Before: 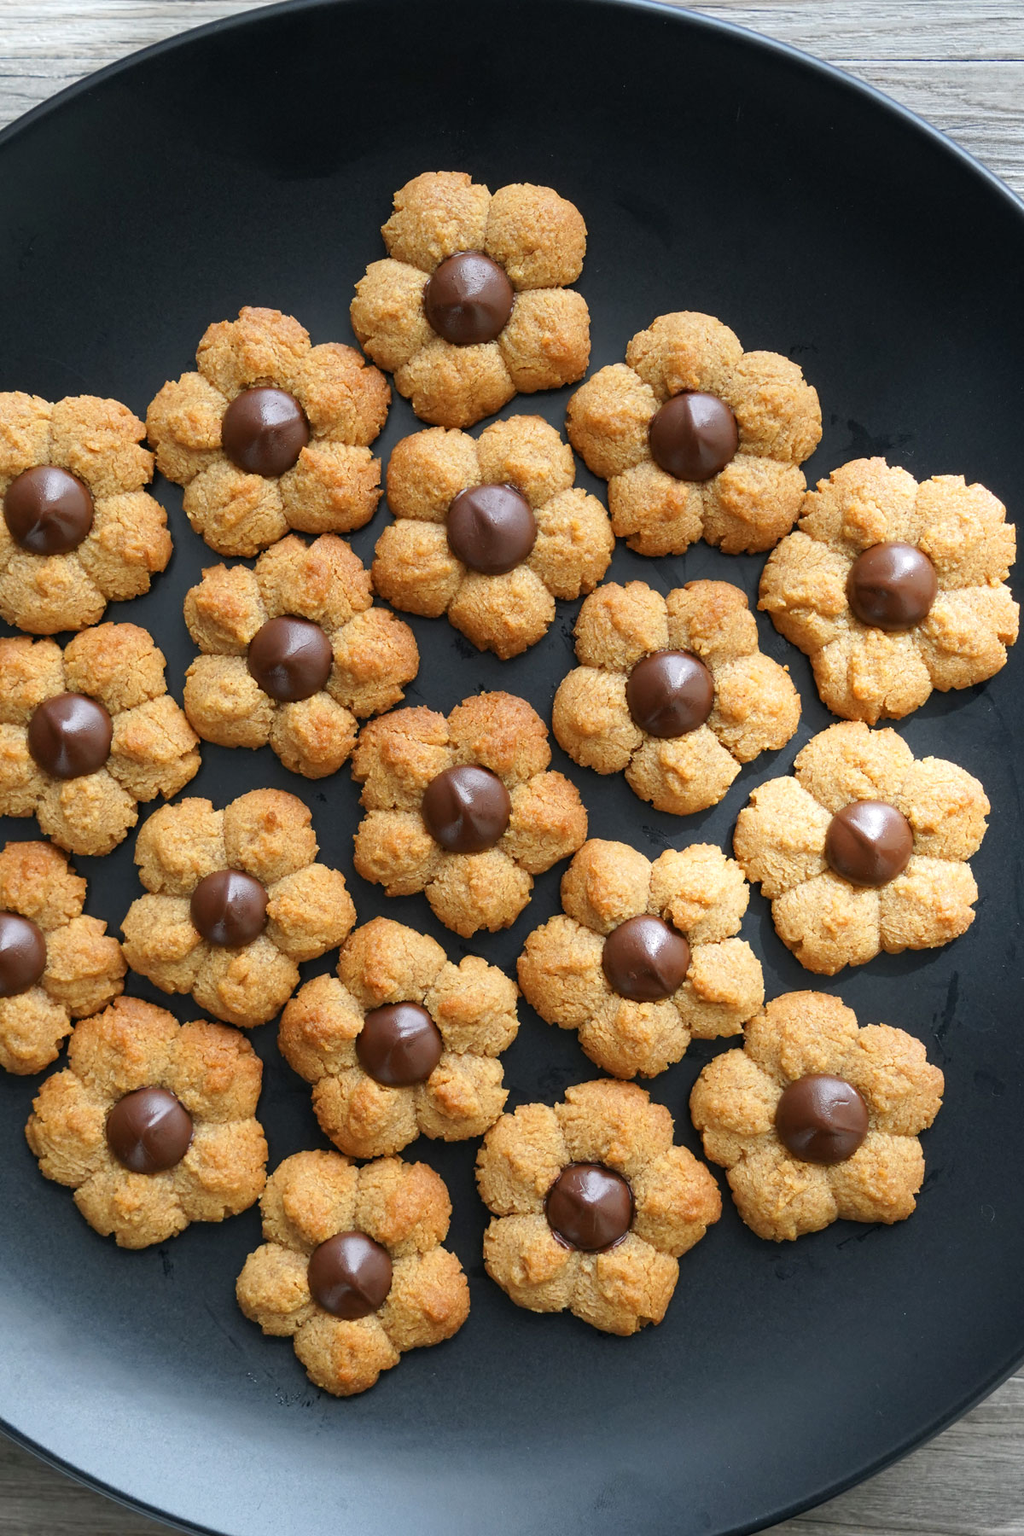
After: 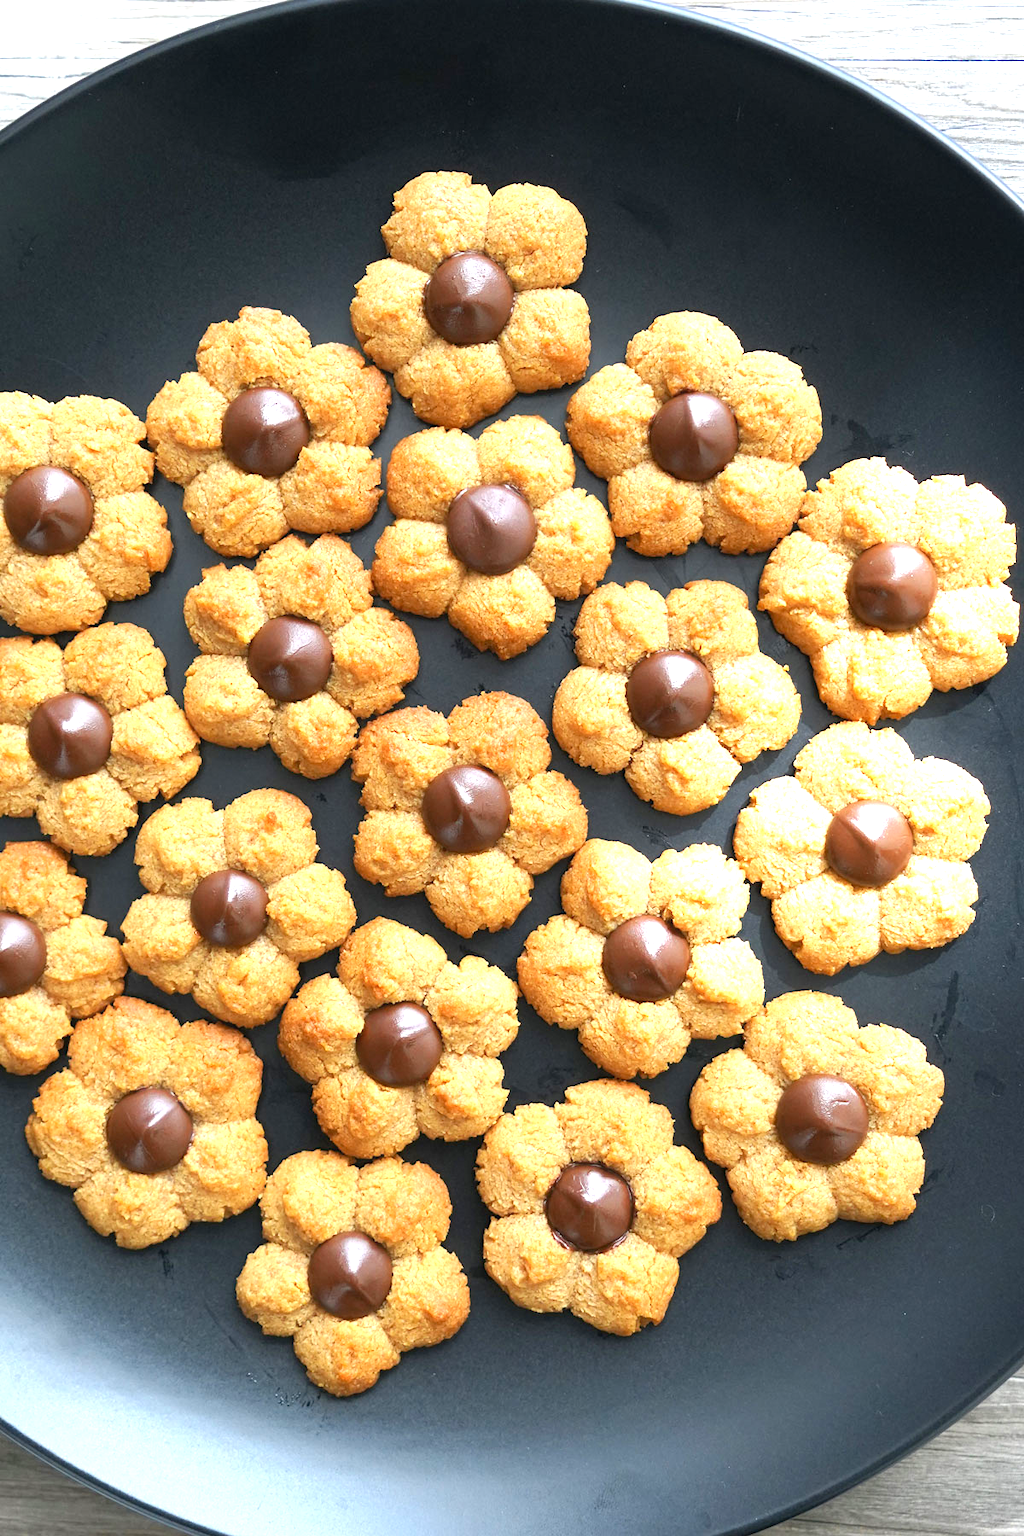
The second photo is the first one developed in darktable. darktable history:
contrast equalizer: y [[0.5, 0.488, 0.462, 0.461, 0.491, 0.5], [0.5 ×6], [0.5 ×6], [0 ×6], [0 ×6]]
exposure: black level correction 0.001, exposure 1.116 EV, compensate highlight preservation false
